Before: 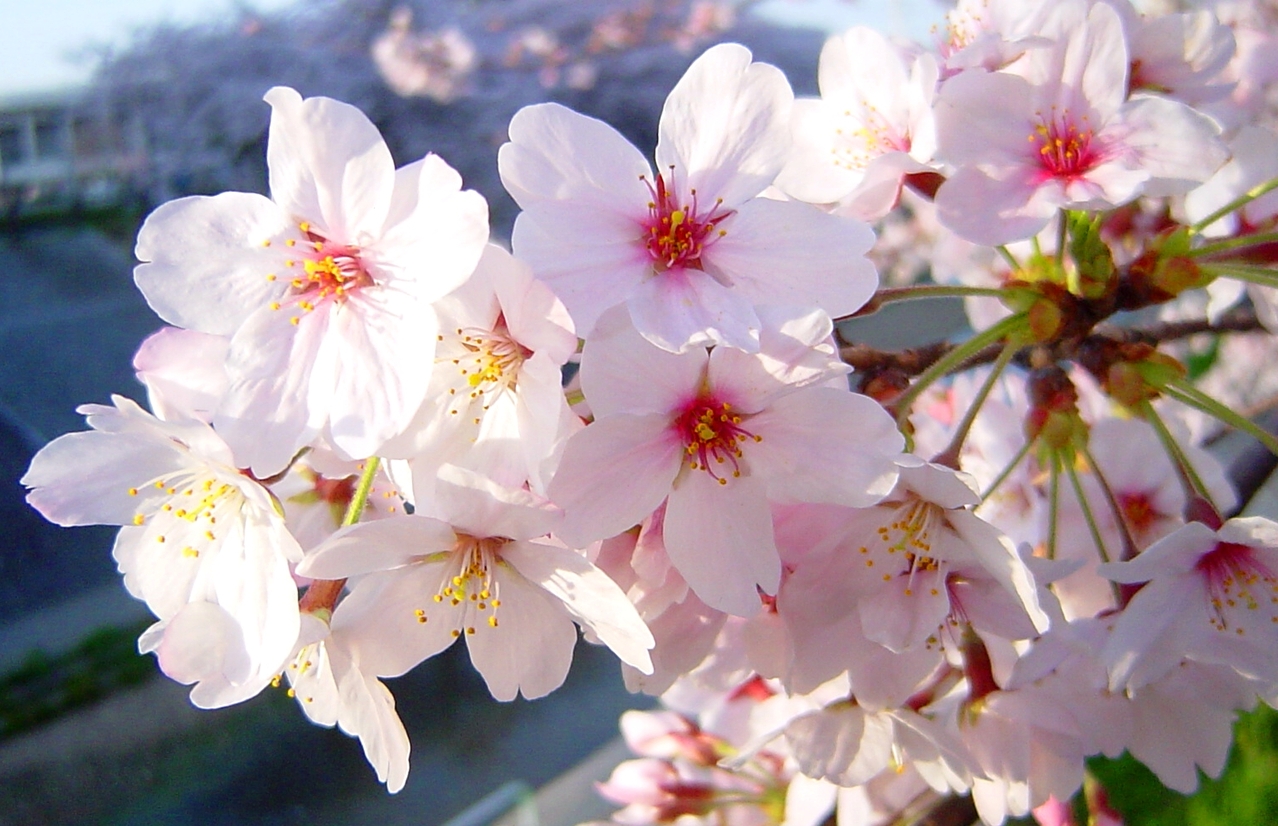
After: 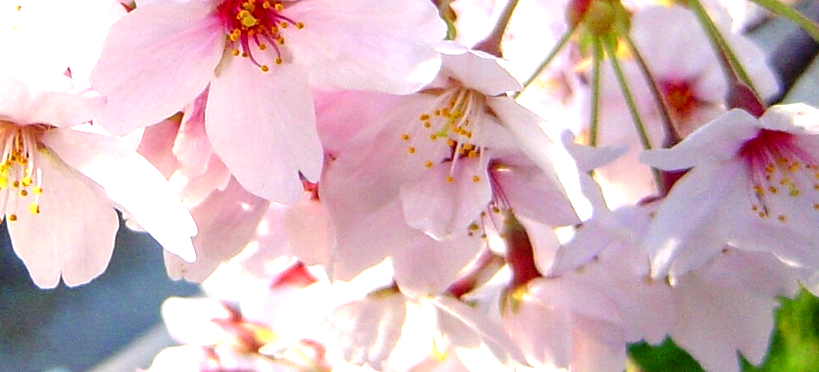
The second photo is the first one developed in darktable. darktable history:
crop and rotate: left 35.893%, top 50.001%, bottom 4.882%
exposure: black level correction 0.001, exposure 0.956 EV, compensate exposure bias true, compensate highlight preservation false
local contrast: on, module defaults
